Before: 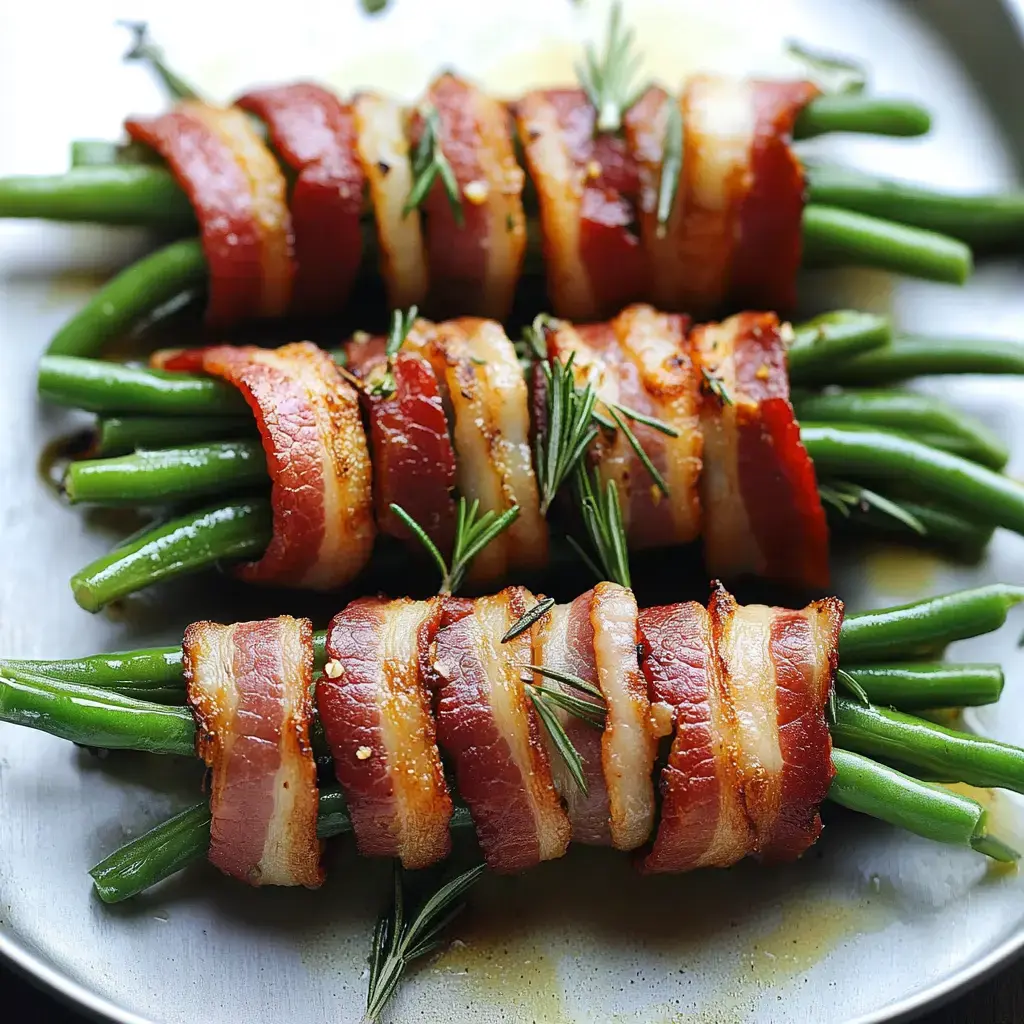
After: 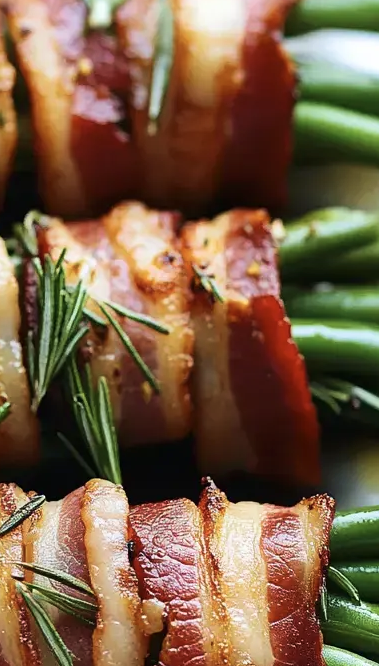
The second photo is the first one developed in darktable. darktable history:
crop and rotate: left 49.786%, top 10.115%, right 13.111%, bottom 24.799%
contrast brightness saturation: contrast 0.111, saturation -0.154
velvia: on, module defaults
